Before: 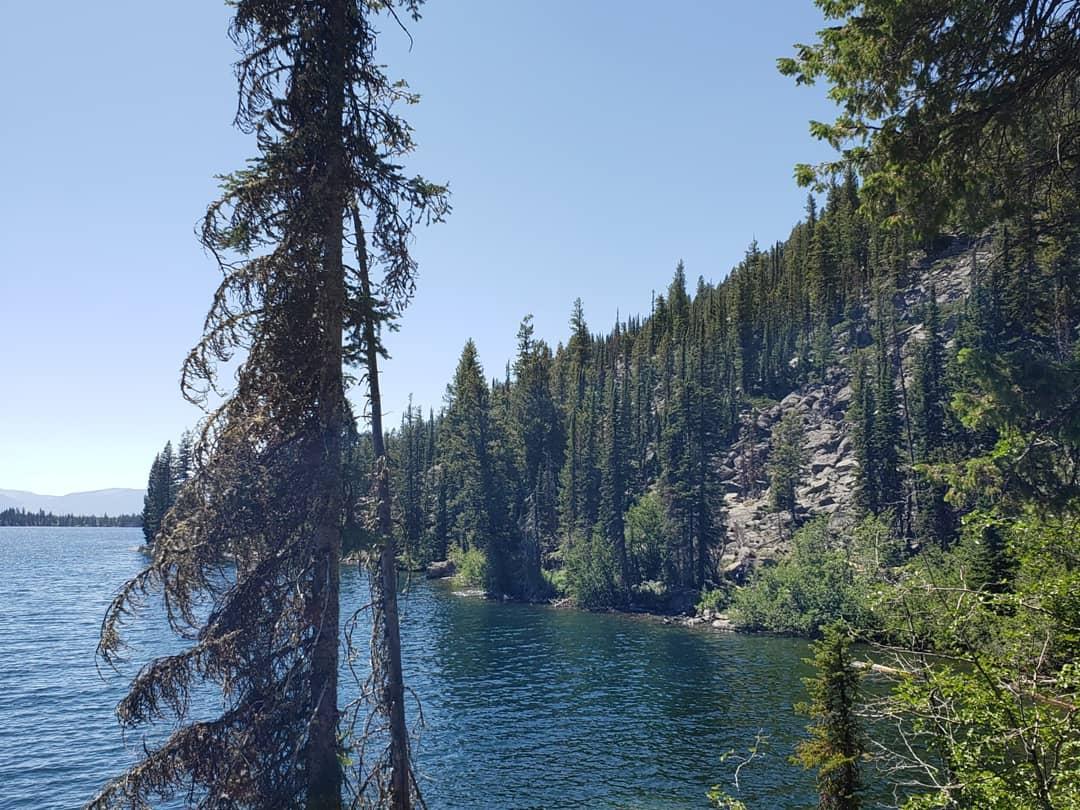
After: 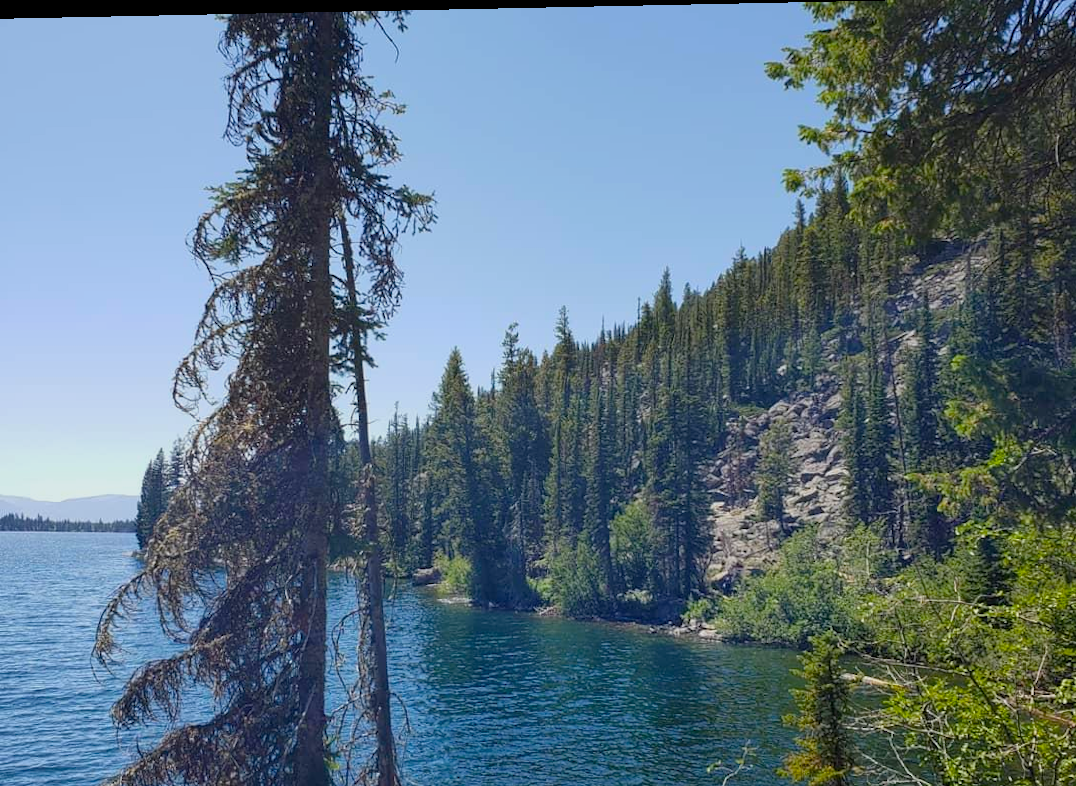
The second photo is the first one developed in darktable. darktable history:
color balance rgb: linear chroma grading › global chroma 15%, perceptual saturation grading › global saturation 30%
rotate and perspective: lens shift (horizontal) -0.055, automatic cropping off
crop: top 0.448%, right 0.264%, bottom 5.045%
color balance: contrast -15%
